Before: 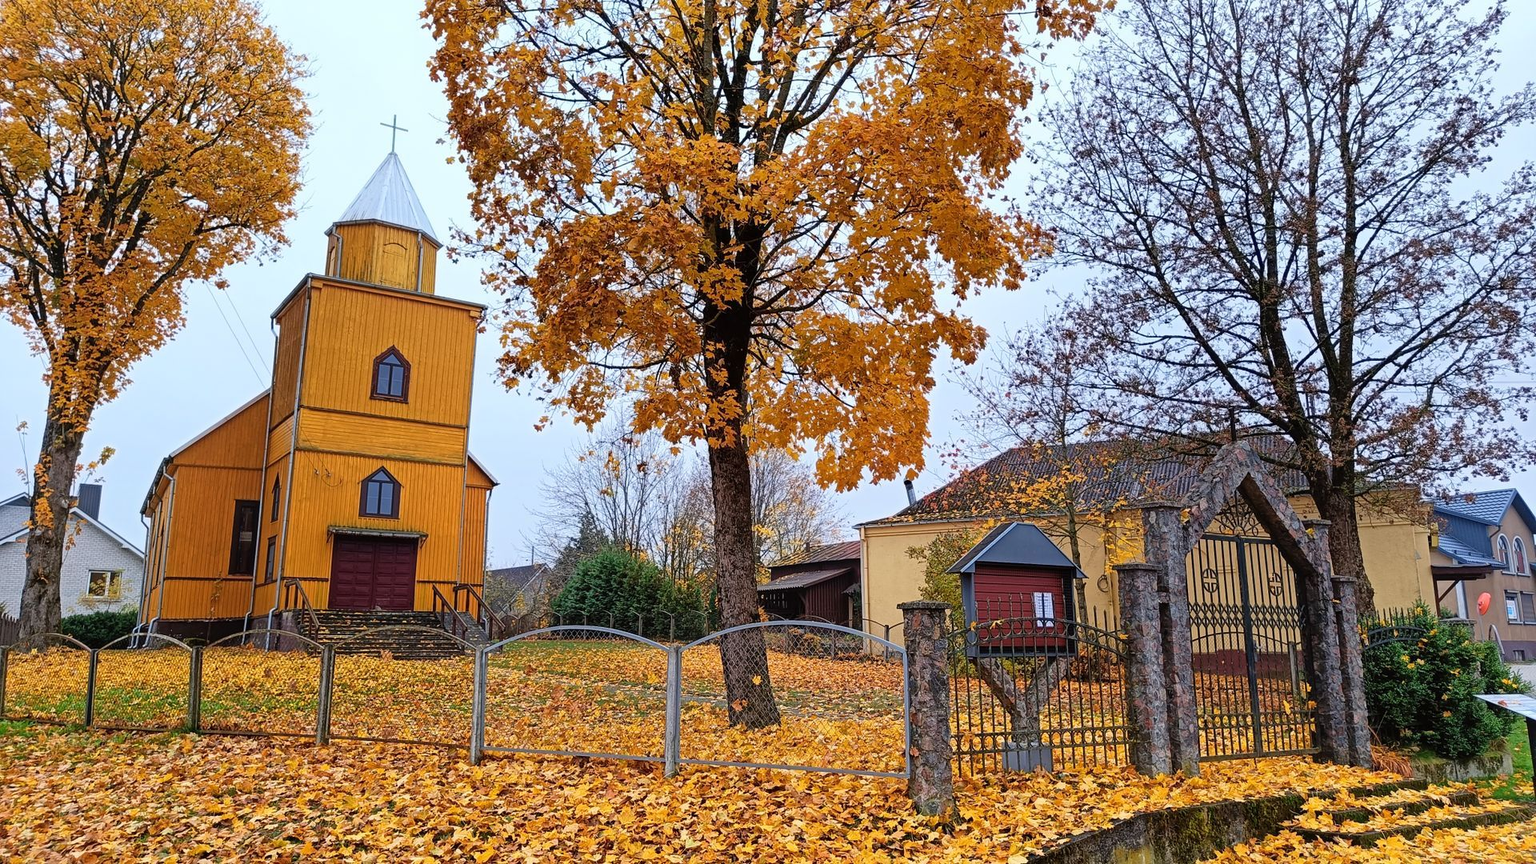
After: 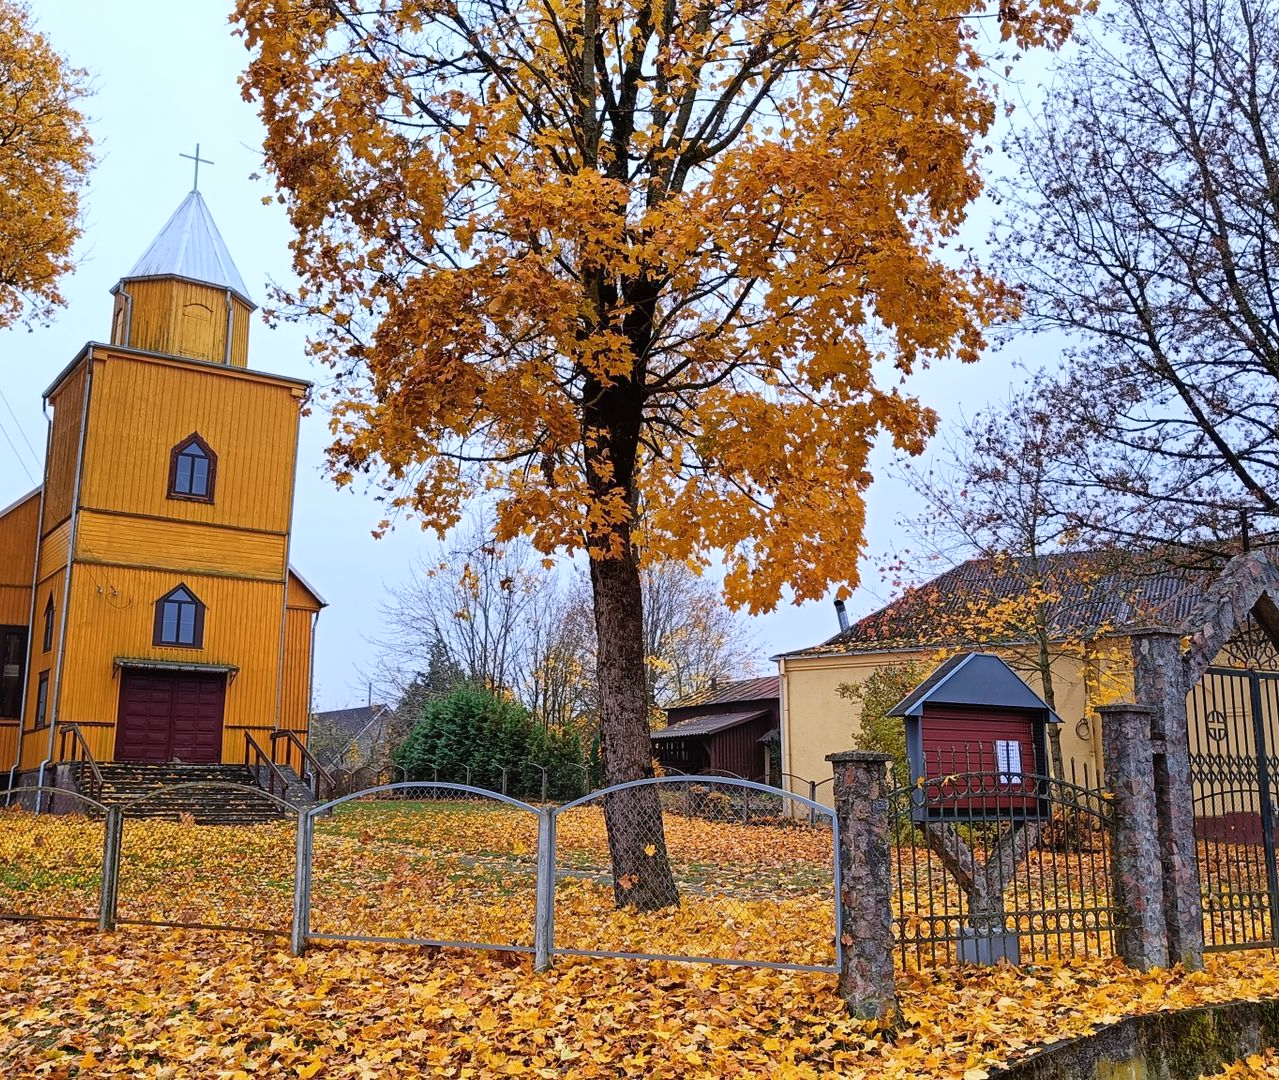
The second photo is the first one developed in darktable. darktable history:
white balance: red 0.984, blue 1.059
crop: left 15.419%, right 17.914%
